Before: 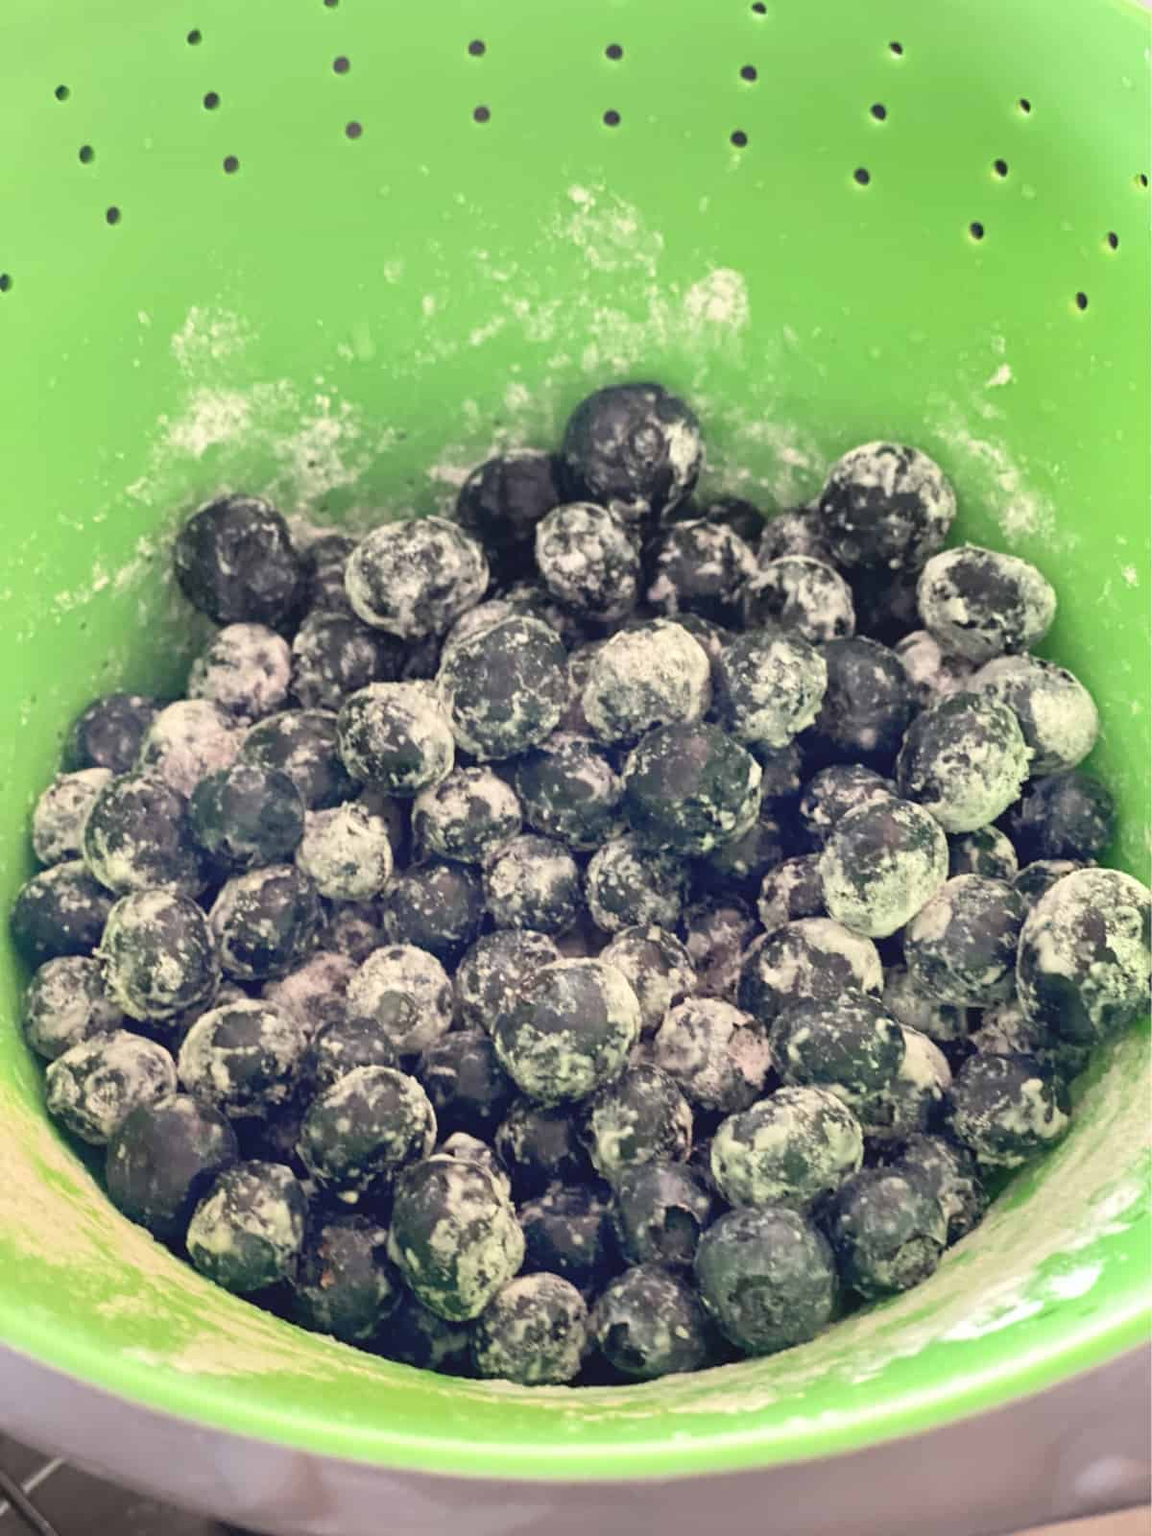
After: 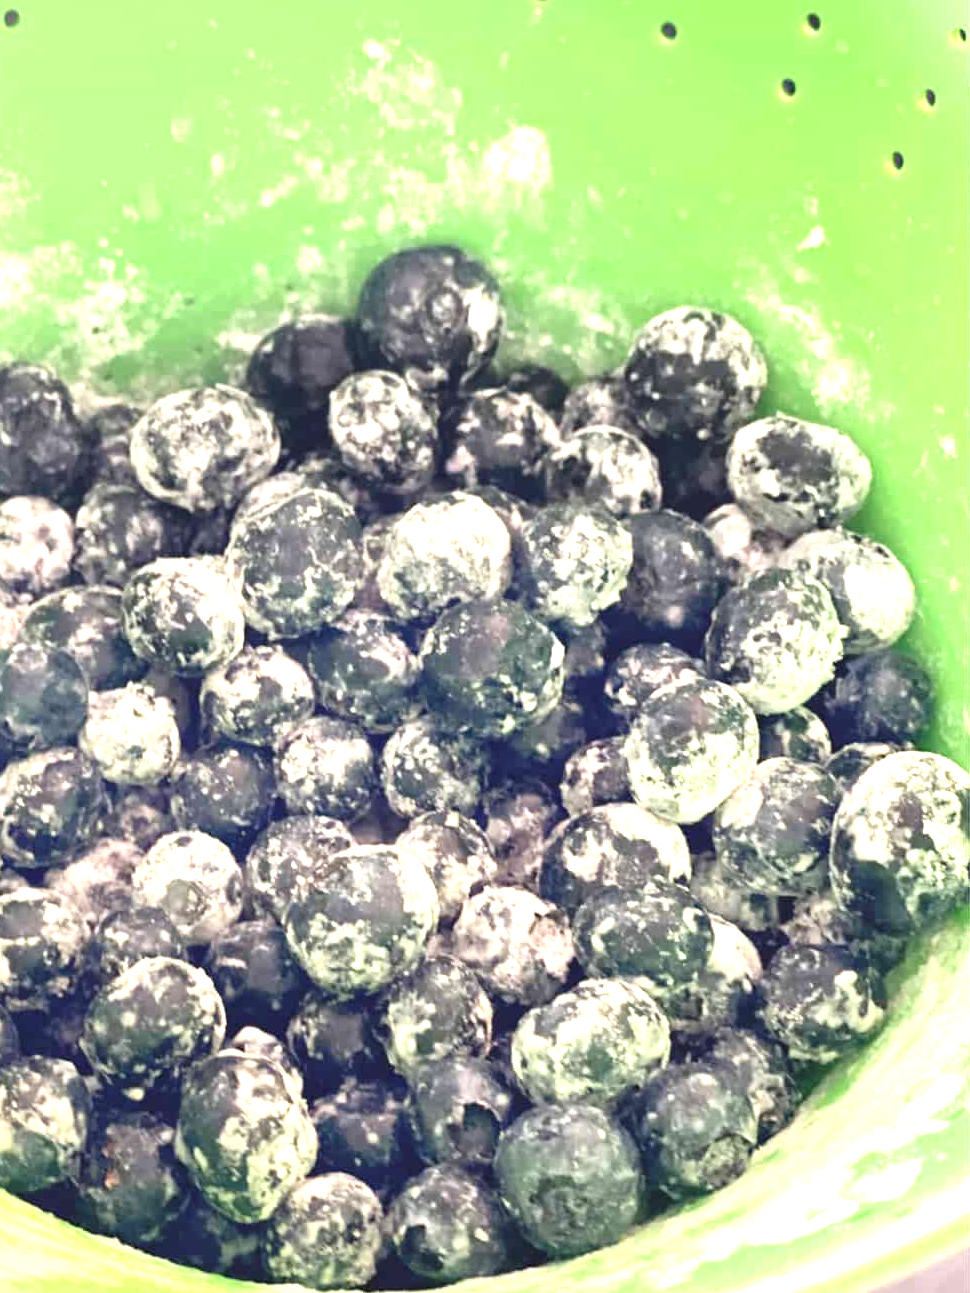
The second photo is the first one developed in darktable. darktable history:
crop: left 19.159%, top 9.58%, bottom 9.58%
exposure: exposure 1 EV, compensate highlight preservation false
